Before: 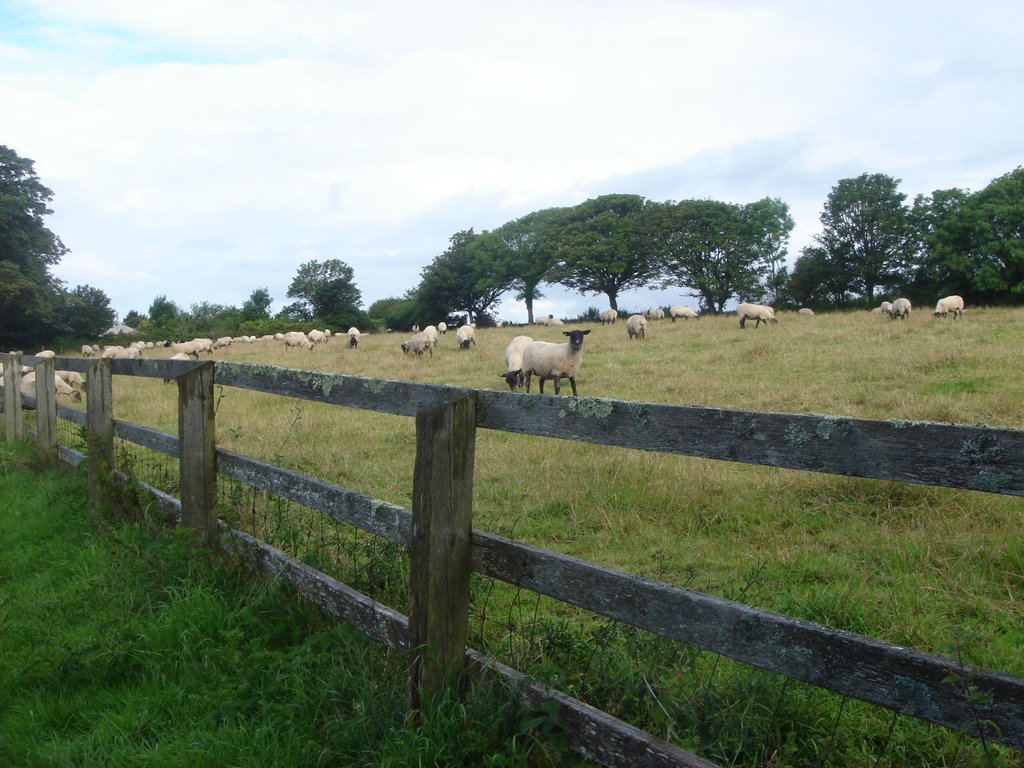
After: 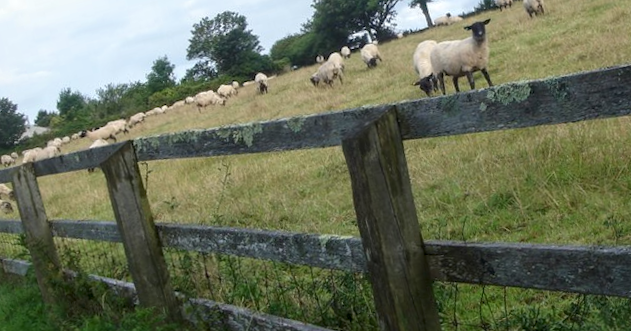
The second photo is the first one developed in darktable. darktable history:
local contrast: on, module defaults
rotate and perspective: rotation -14.8°, crop left 0.1, crop right 0.903, crop top 0.25, crop bottom 0.748
crop and rotate: angle -0.82°, left 3.85%, top 31.828%, right 27.992%
